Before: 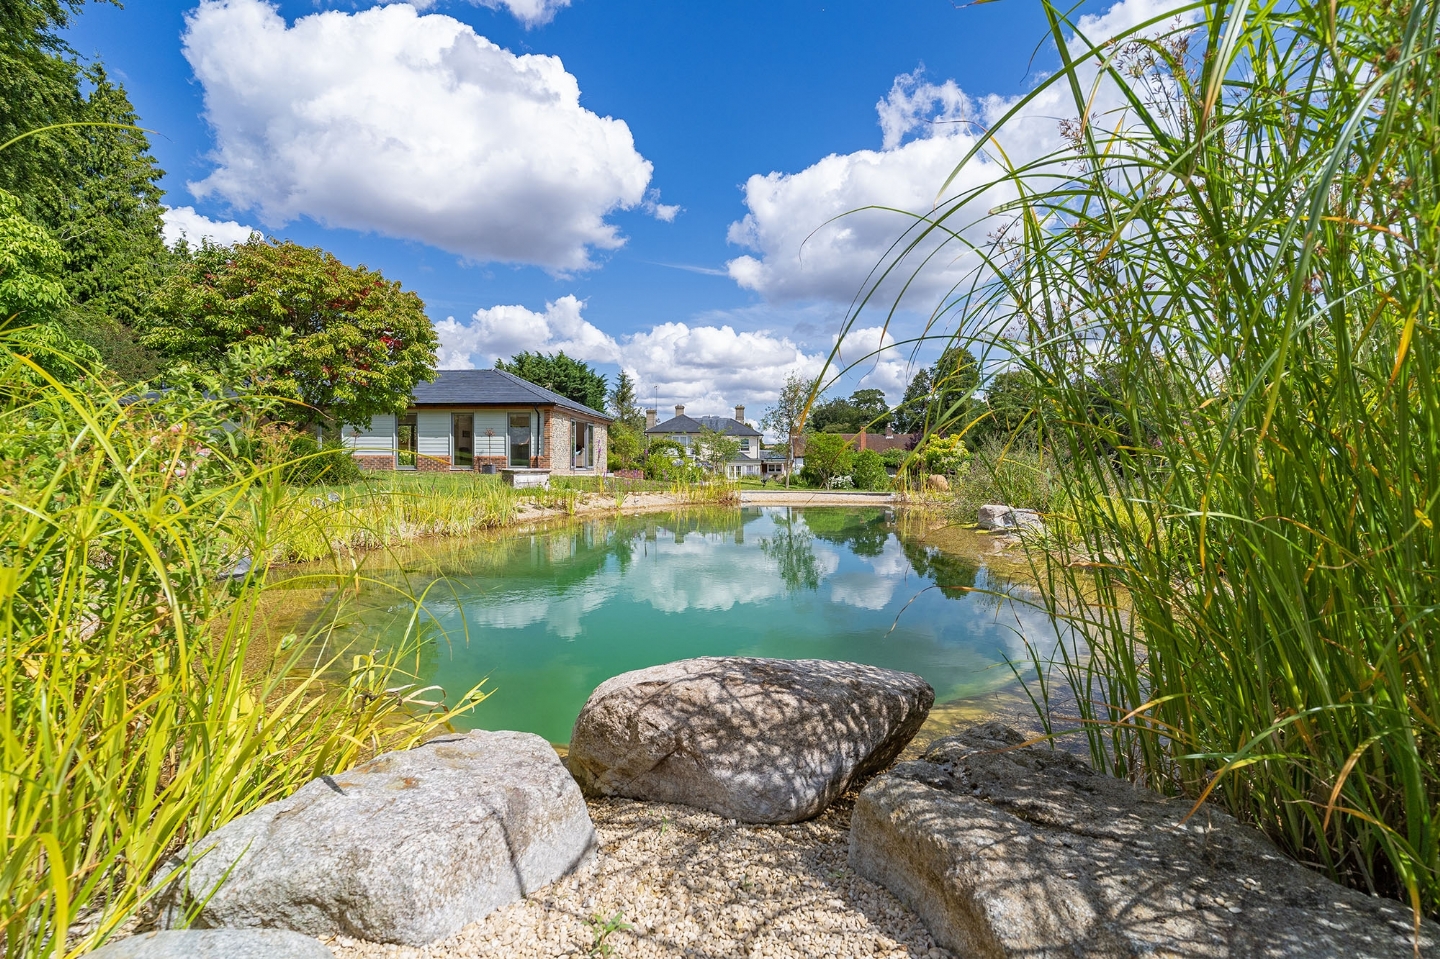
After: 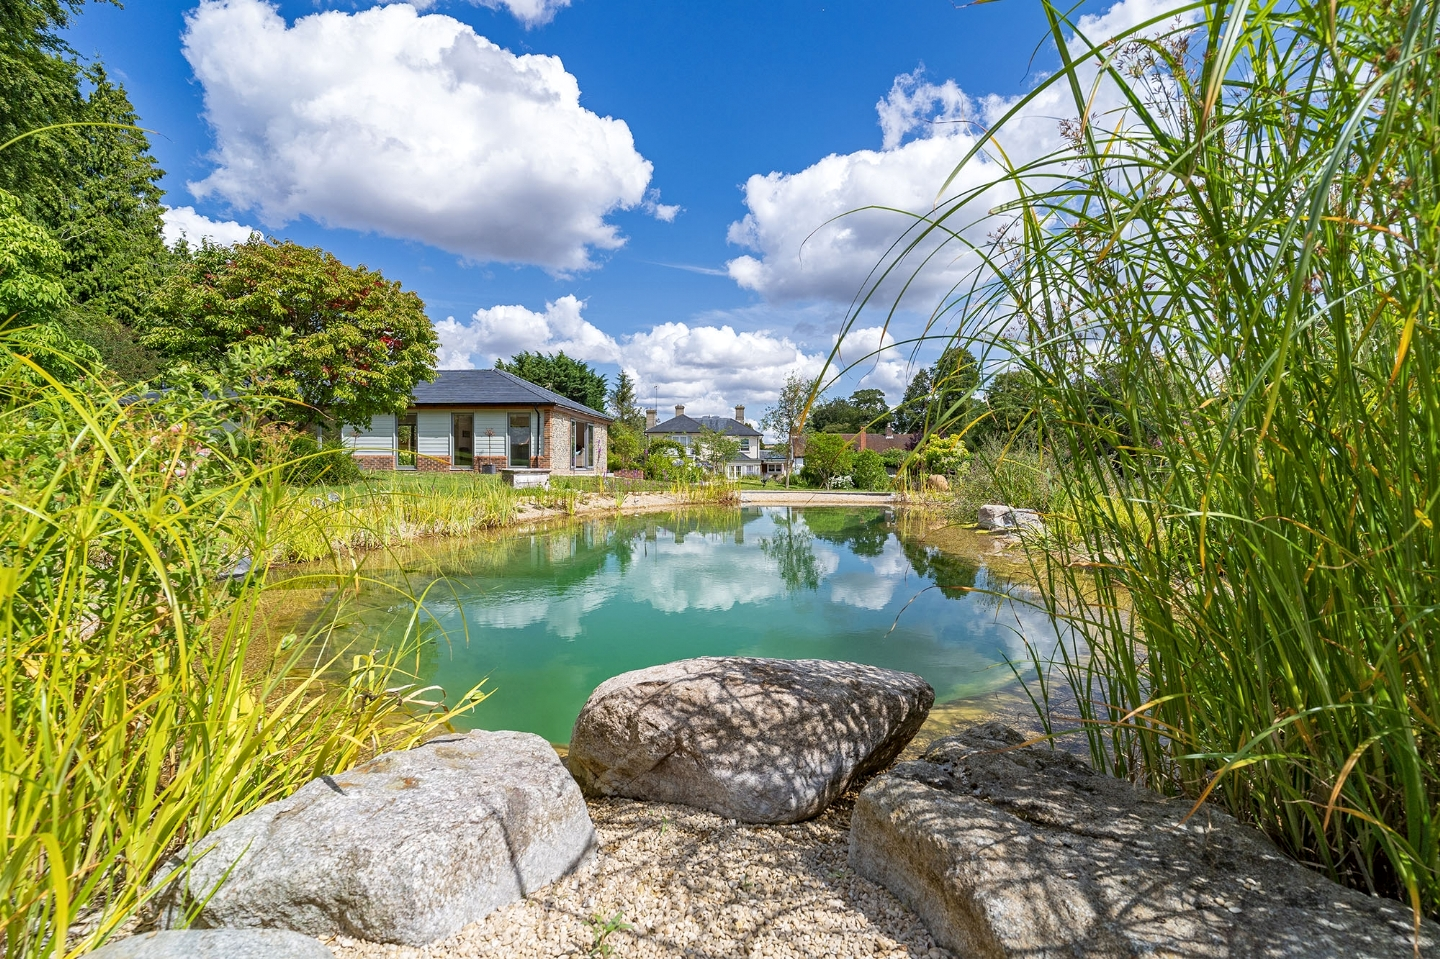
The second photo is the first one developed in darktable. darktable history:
local contrast: mode bilateral grid, contrast 21, coarseness 50, detail 119%, midtone range 0.2
